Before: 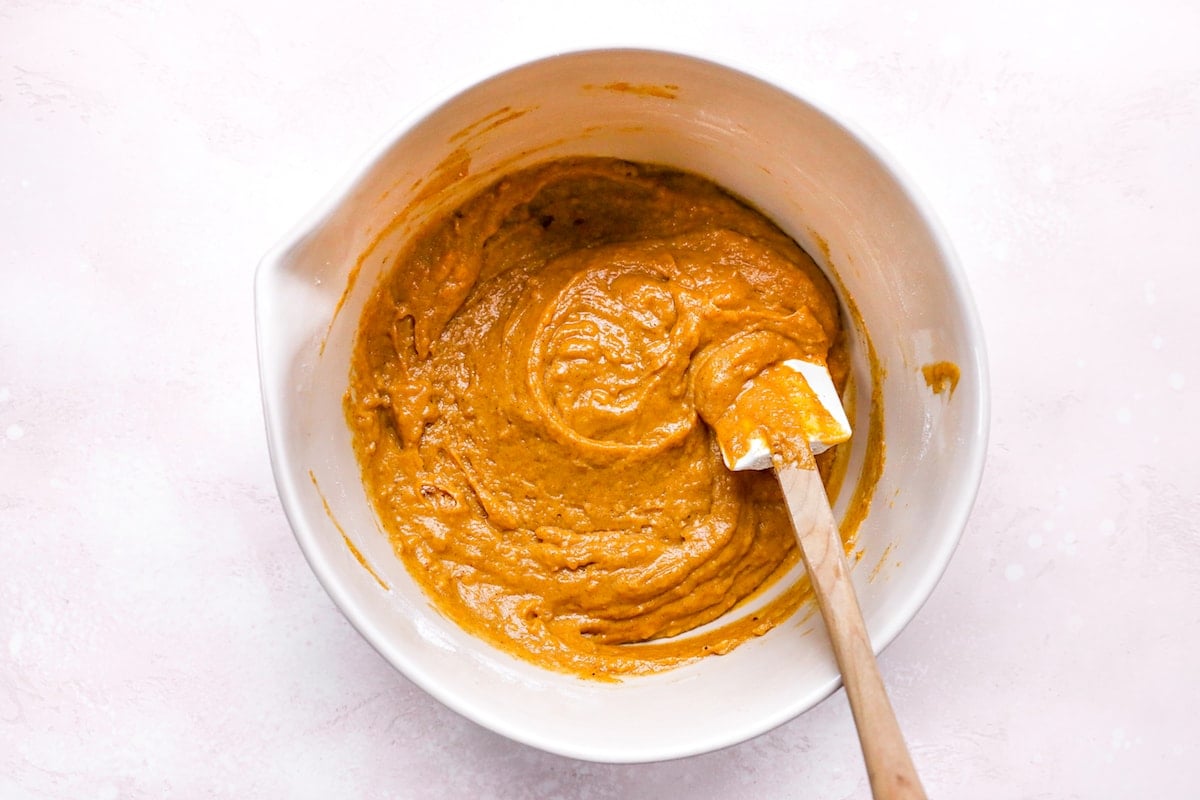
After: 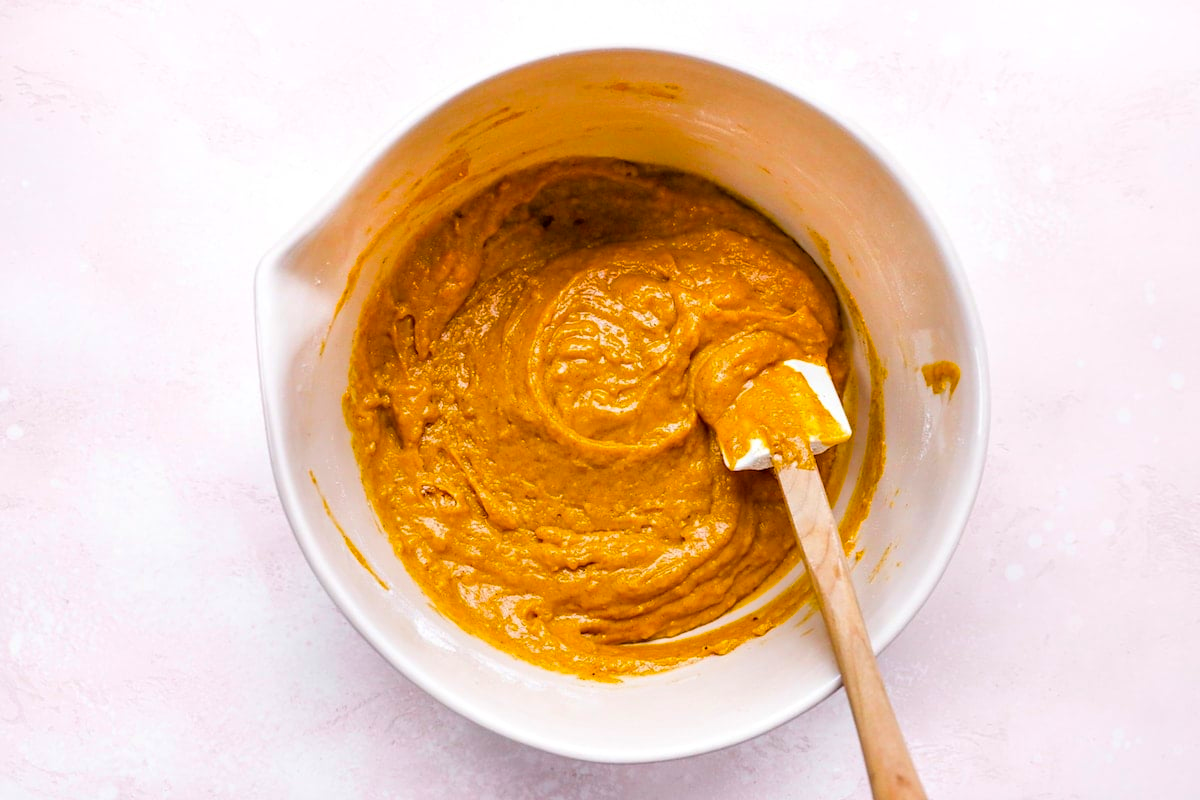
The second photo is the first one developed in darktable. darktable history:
exposure: compensate highlight preservation false
color balance rgb: perceptual saturation grading › global saturation 30%, global vibrance 20%
